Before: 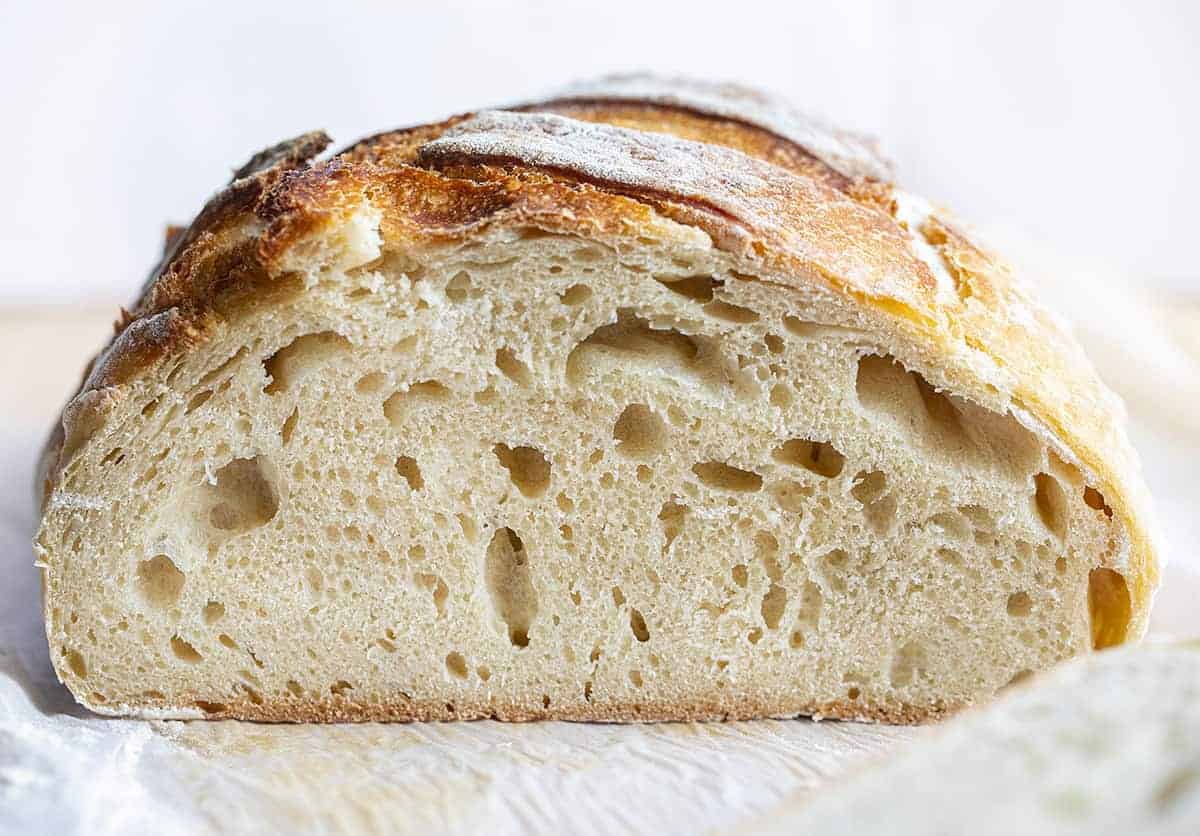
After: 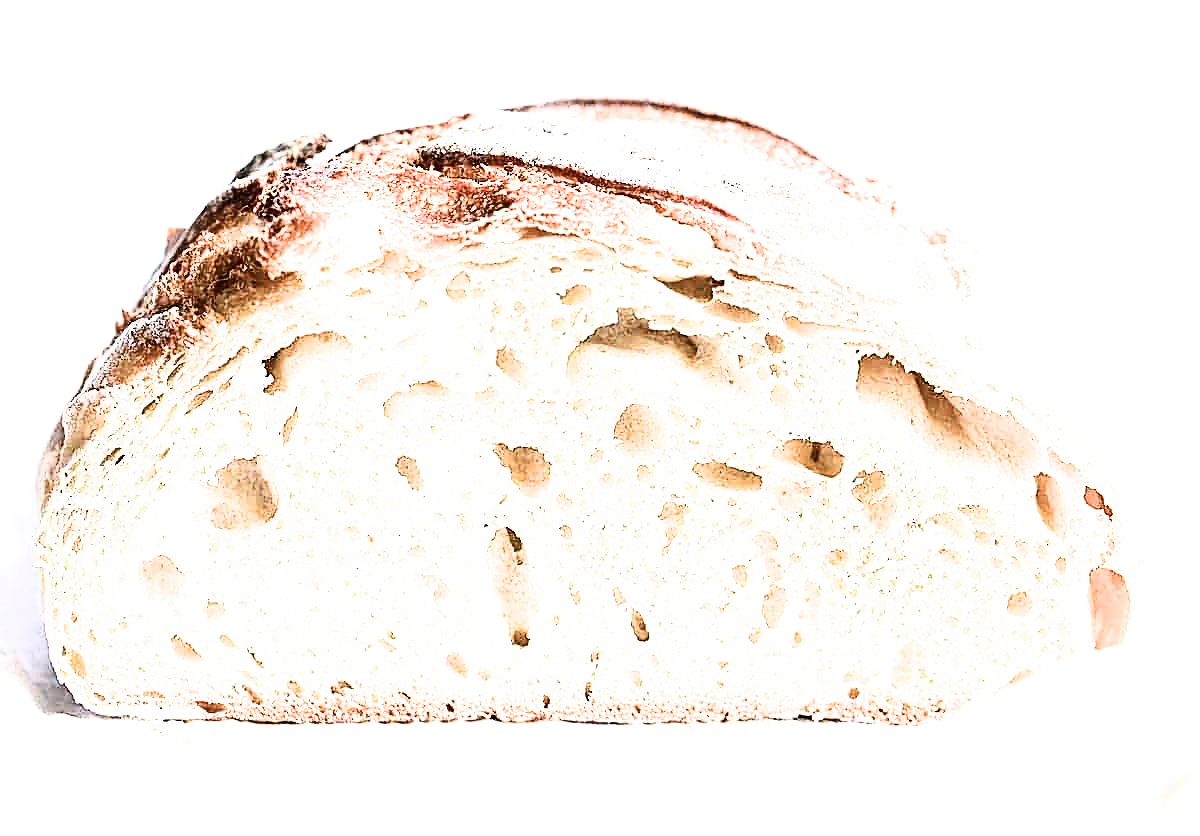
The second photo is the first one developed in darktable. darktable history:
exposure: black level correction 0, exposure 1.513 EV, compensate highlight preservation false
sharpen: on, module defaults
filmic rgb: black relative exposure -8.66 EV, white relative exposure 2.73 EV, target black luminance 0%, hardness 6.27, latitude 76.57%, contrast 1.329, shadows ↔ highlights balance -0.316%
contrast brightness saturation: contrast 0.247, saturation -0.317
